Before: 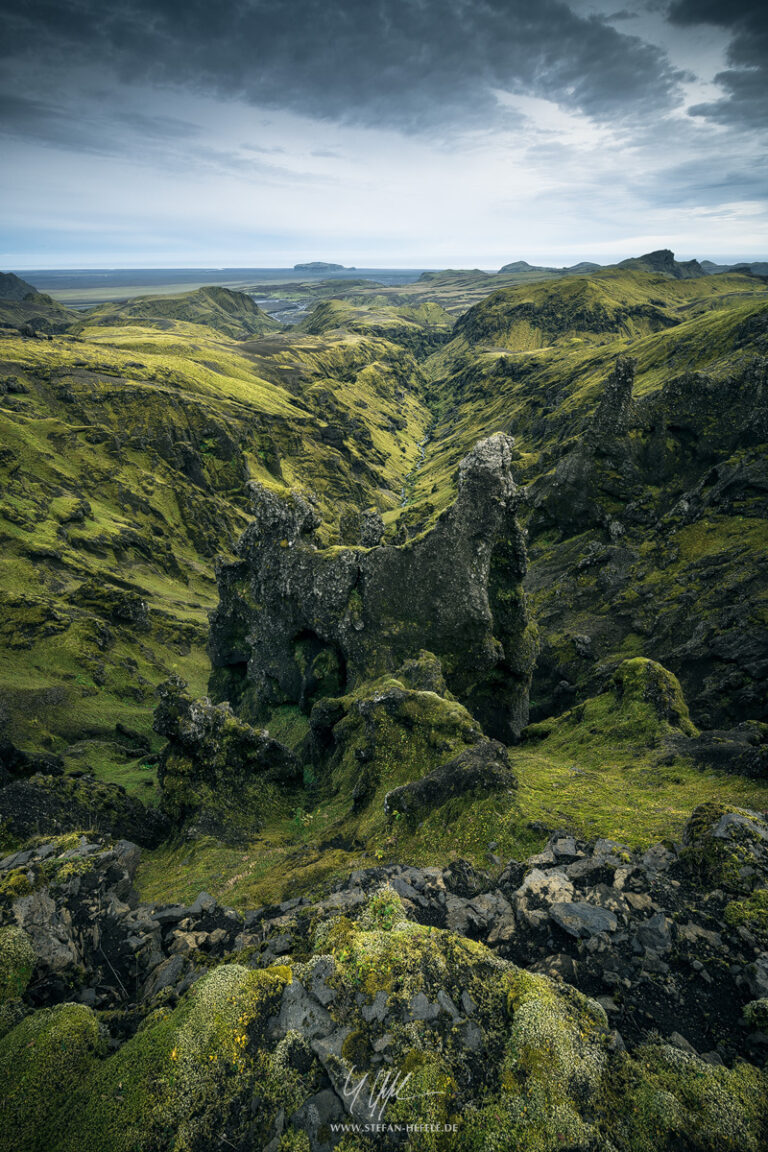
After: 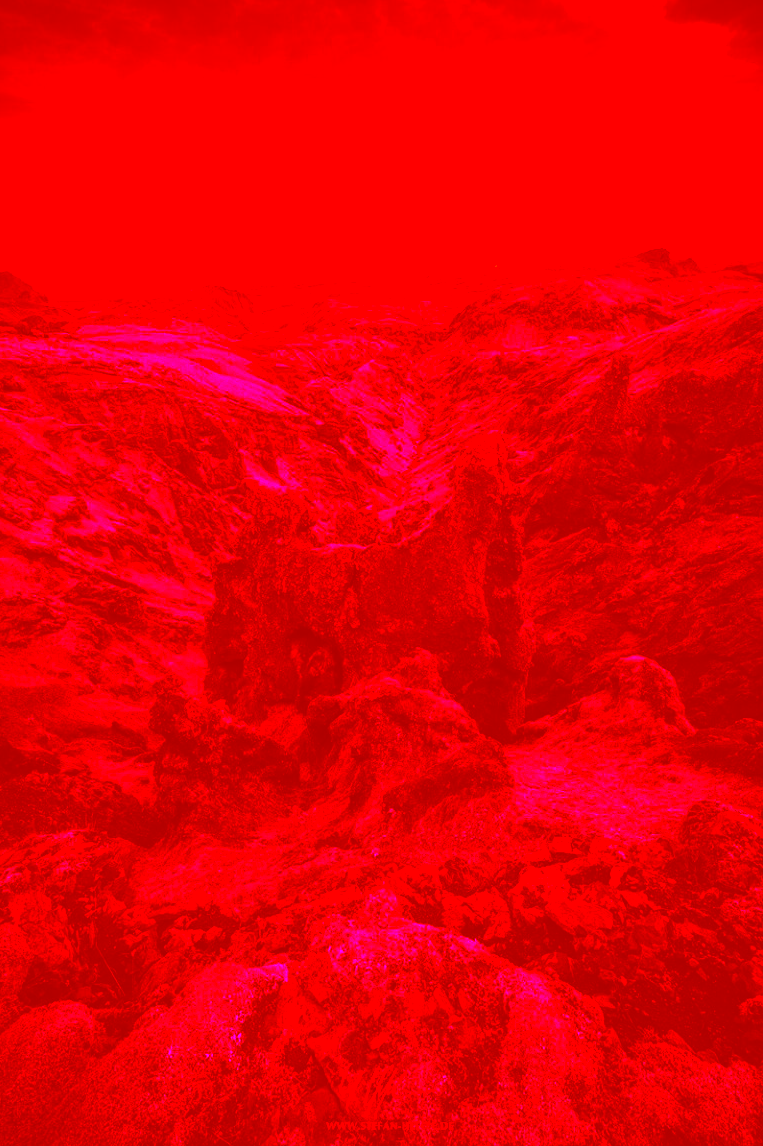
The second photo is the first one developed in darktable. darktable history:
exposure: black level correction -0.036, exposure -0.497 EV, compensate highlight preservation false
color correction: highlights a* -39.68, highlights b* -40, shadows a* -40, shadows b* -40, saturation -3
white balance: red 0.948, green 1.02, blue 1.176
crop and rotate: left 0.614%, top 0.179%, bottom 0.309%
